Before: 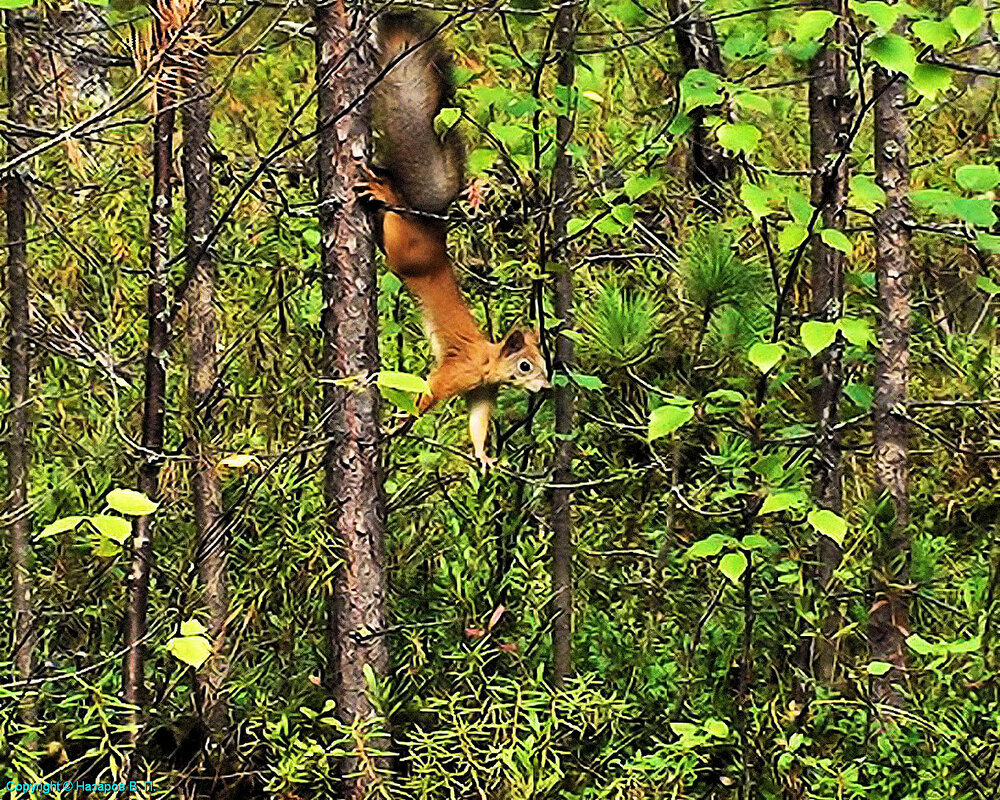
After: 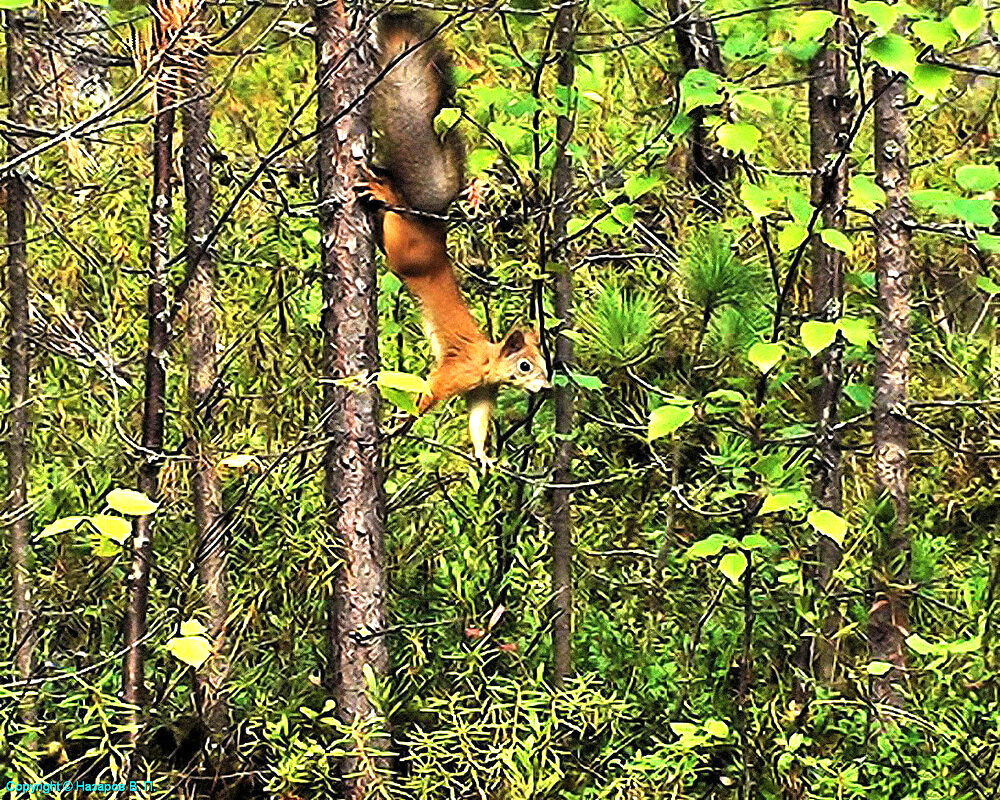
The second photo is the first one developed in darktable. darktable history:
exposure "Extra Printing Brightness": exposure 0.636 EV, compensate highlight preservation false
